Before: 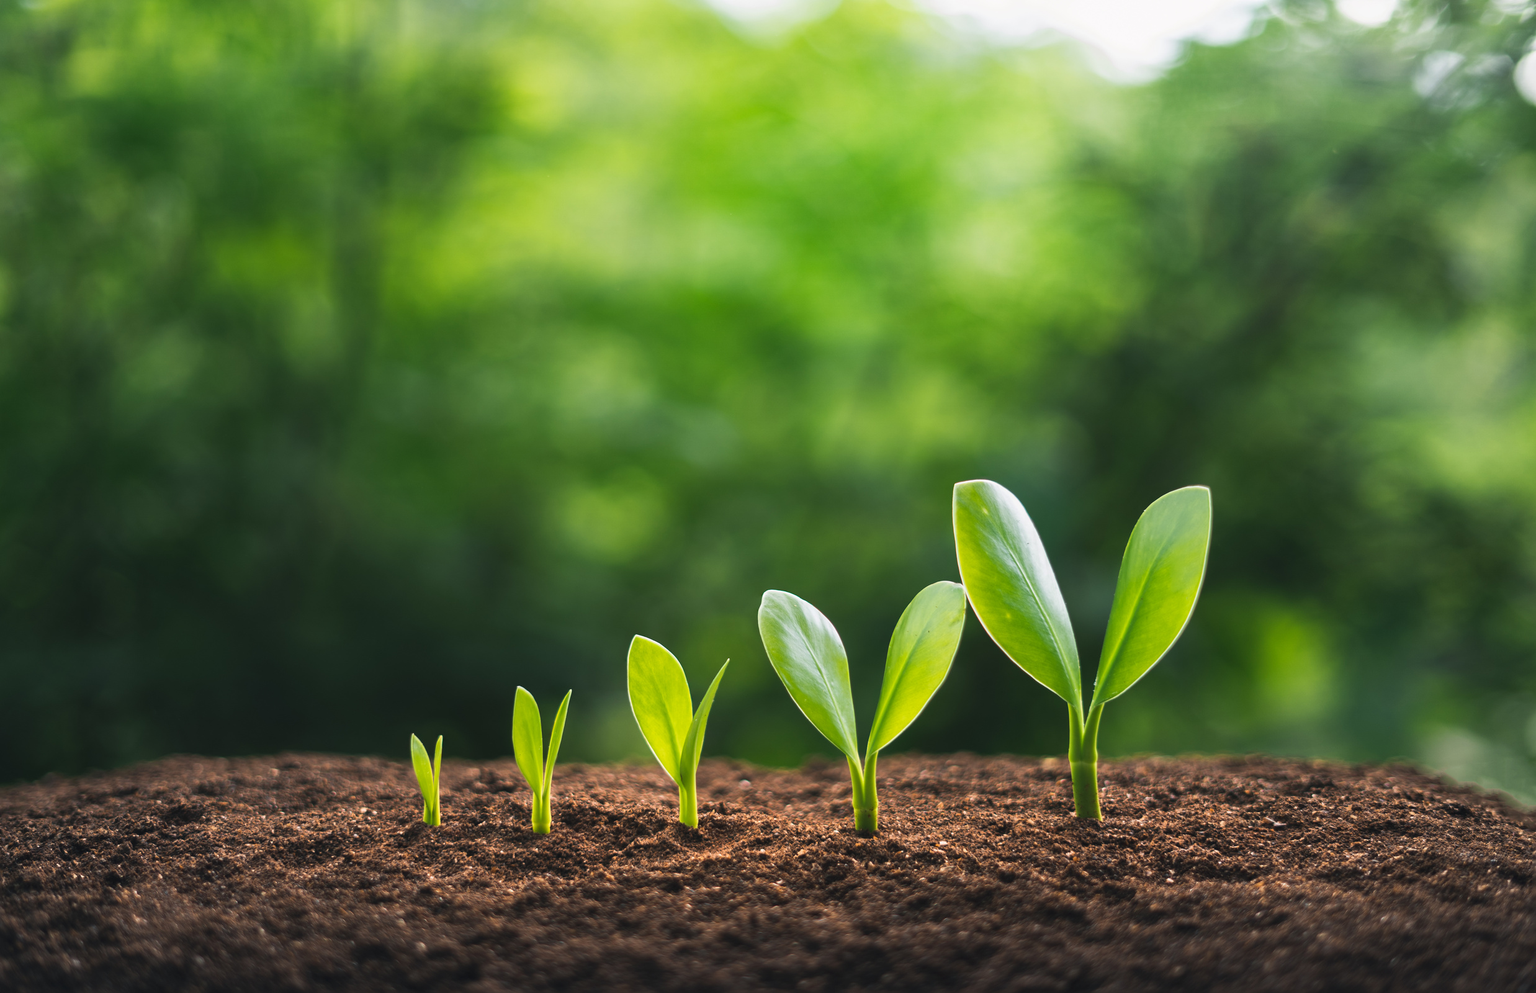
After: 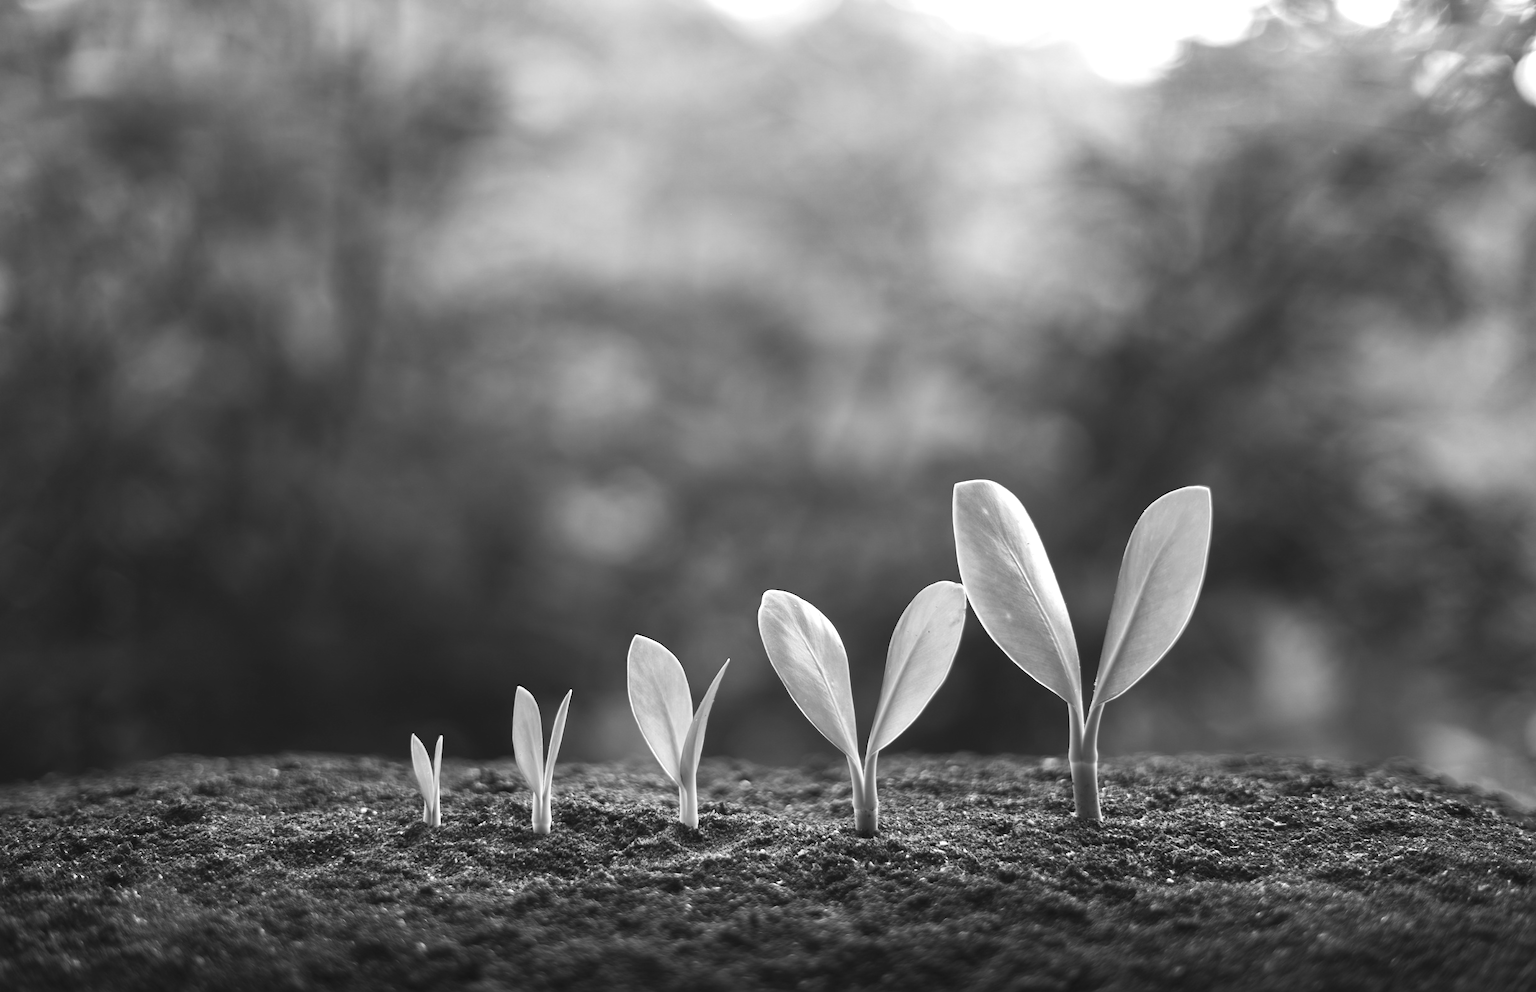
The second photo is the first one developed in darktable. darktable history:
monochrome: on, module defaults
color balance rgb: perceptual saturation grading › global saturation 36%, perceptual brilliance grading › global brilliance 10%, global vibrance 20%
